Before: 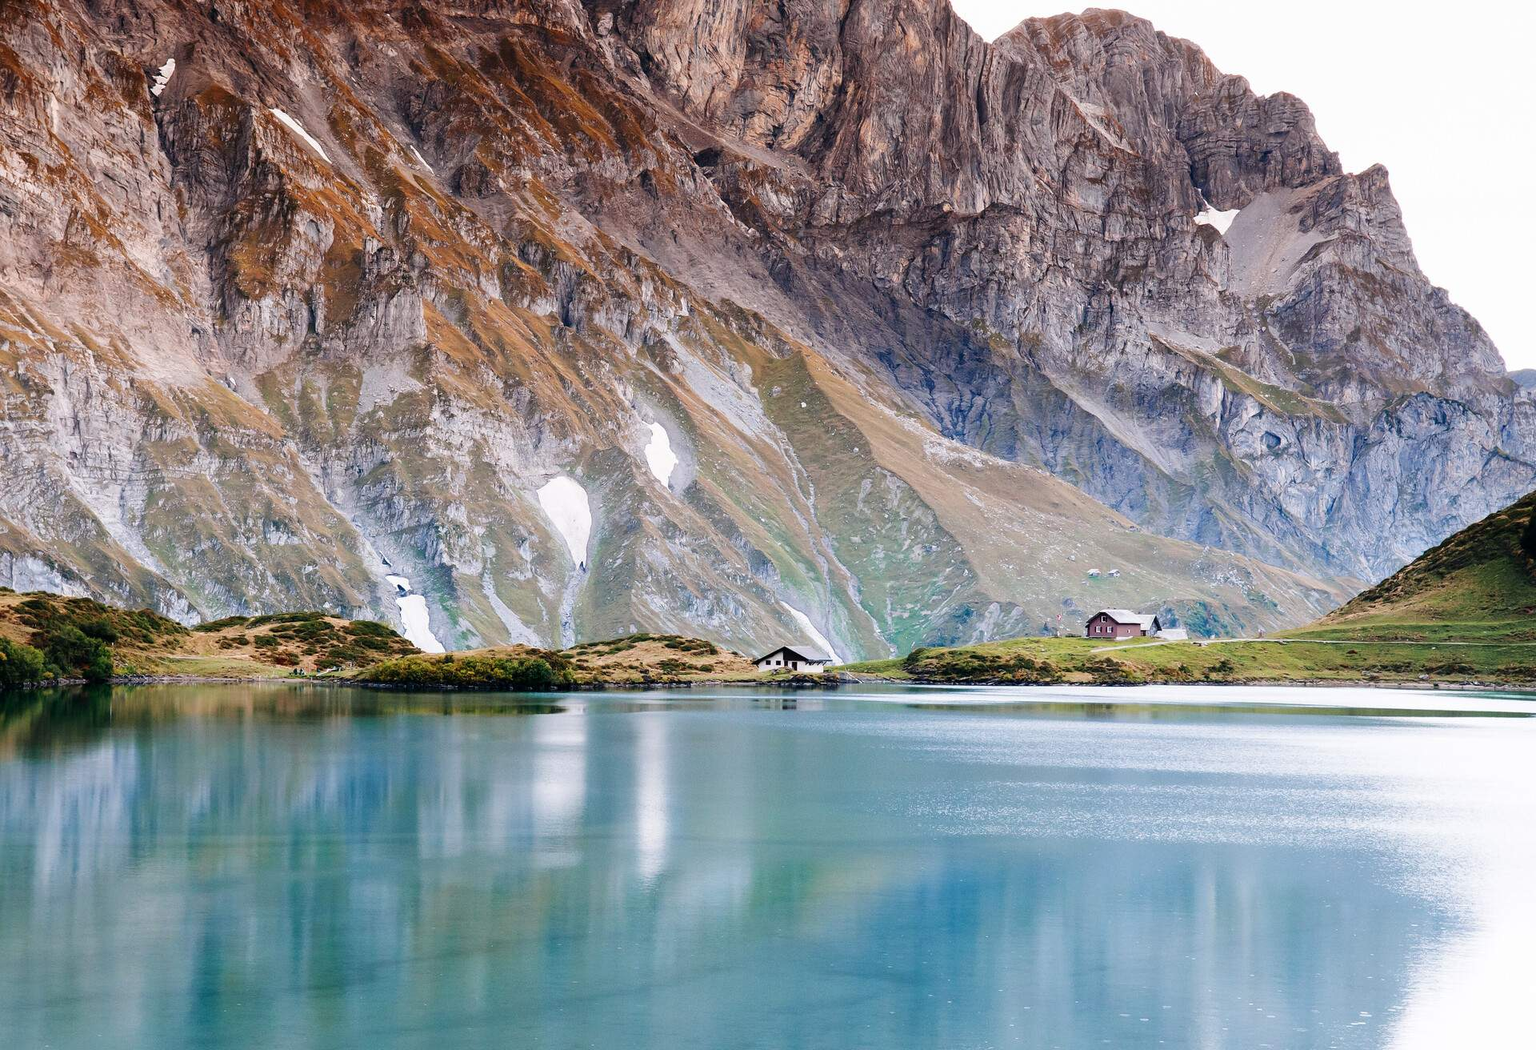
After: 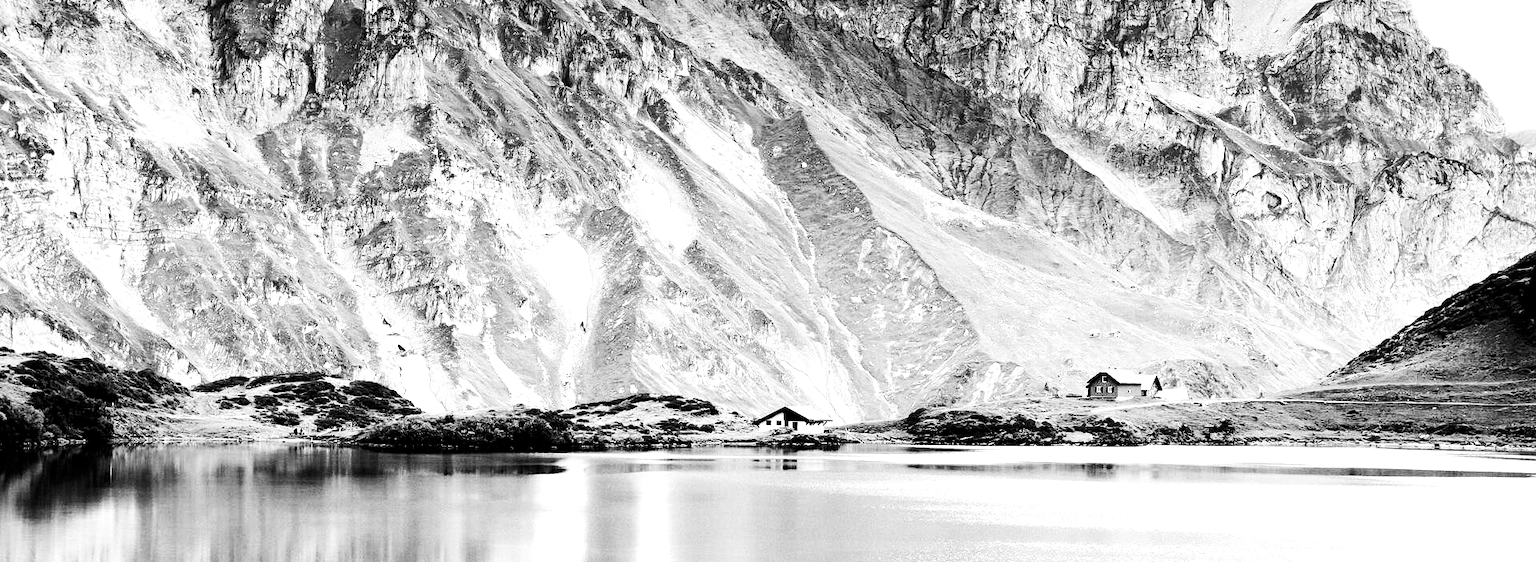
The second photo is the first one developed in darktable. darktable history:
filmic rgb: black relative exposure -7.75 EV, white relative exposure 4.43 EV, threshold 3 EV, target black luminance 0%, hardness 3.76, latitude 50.66%, contrast 1.063, highlights saturation mix 9.23%, shadows ↔ highlights balance -0.225%, enable highlight reconstruction true
levels: levels [0, 0.476, 0.951]
crop and rotate: top 22.931%, bottom 23.465%
exposure: black level correction 0, exposure 0.701 EV, compensate highlight preservation false
contrast brightness saturation: contrast 0.252, saturation -0.31
color calibration: output gray [0.22, 0.42, 0.37, 0], gray › normalize channels true, illuminant Planckian (black body), x 0.375, y 0.374, temperature 4106.15 K, gamut compression 0.006
shadows and highlights: shadows 5.01, soften with gaussian
tone equalizer: -8 EV -0.445 EV, -7 EV -0.393 EV, -6 EV -0.328 EV, -5 EV -0.219 EV, -3 EV 0.21 EV, -2 EV 0.362 EV, -1 EV 0.38 EV, +0 EV 0.424 EV, edges refinement/feathering 500, mask exposure compensation -1.57 EV, preserve details no
